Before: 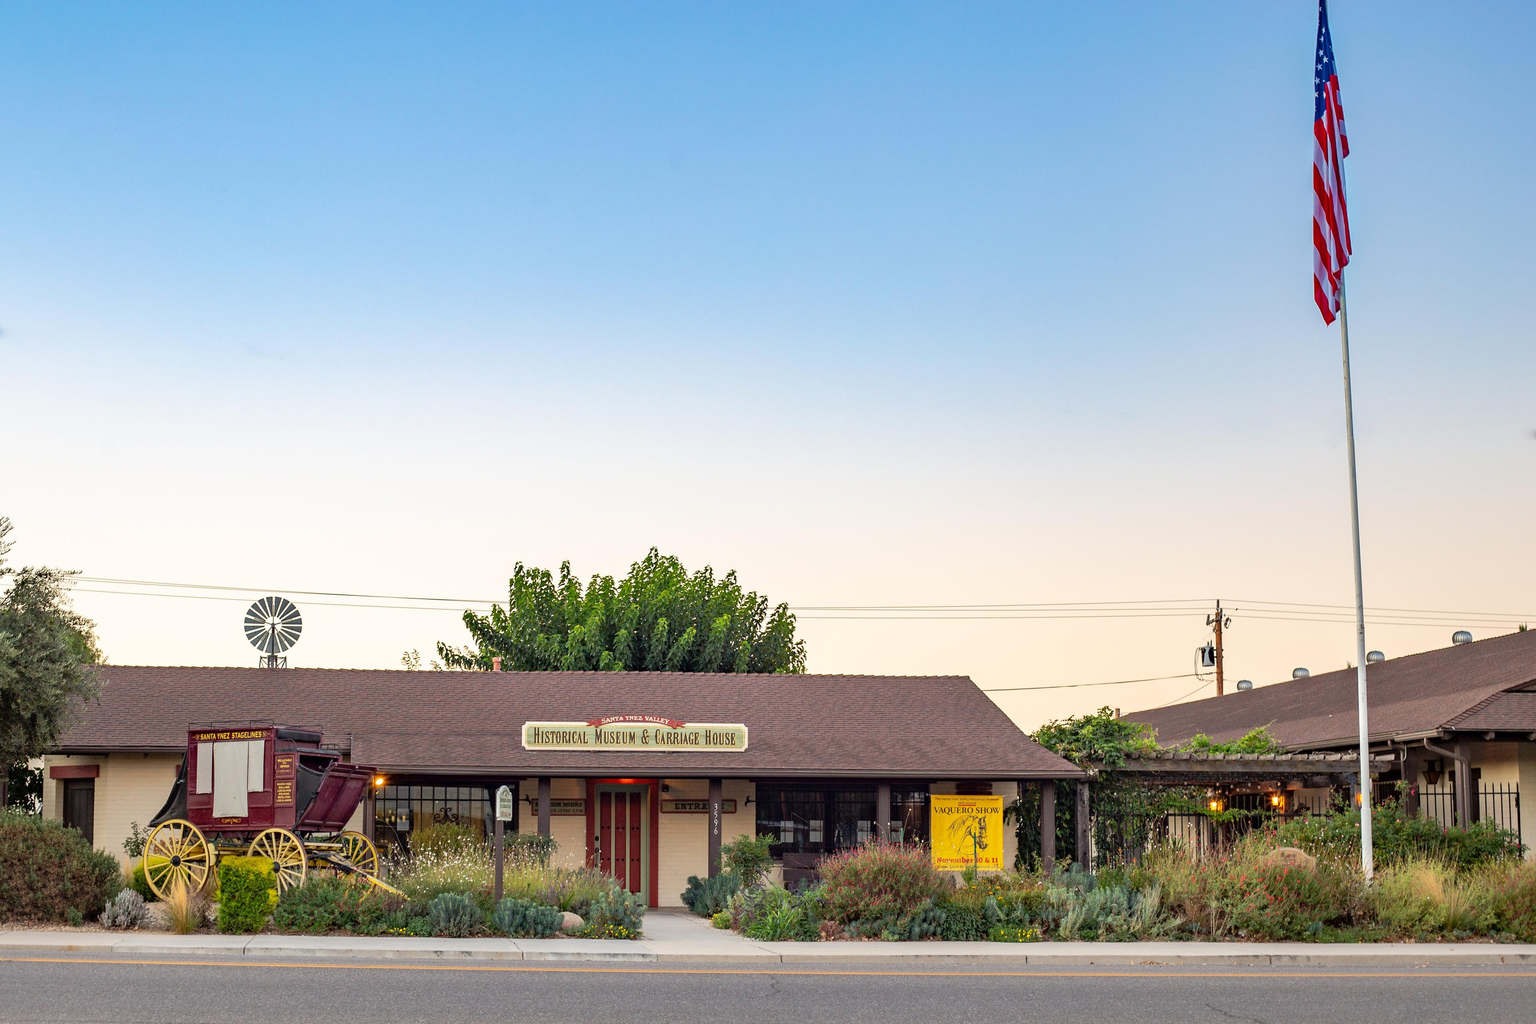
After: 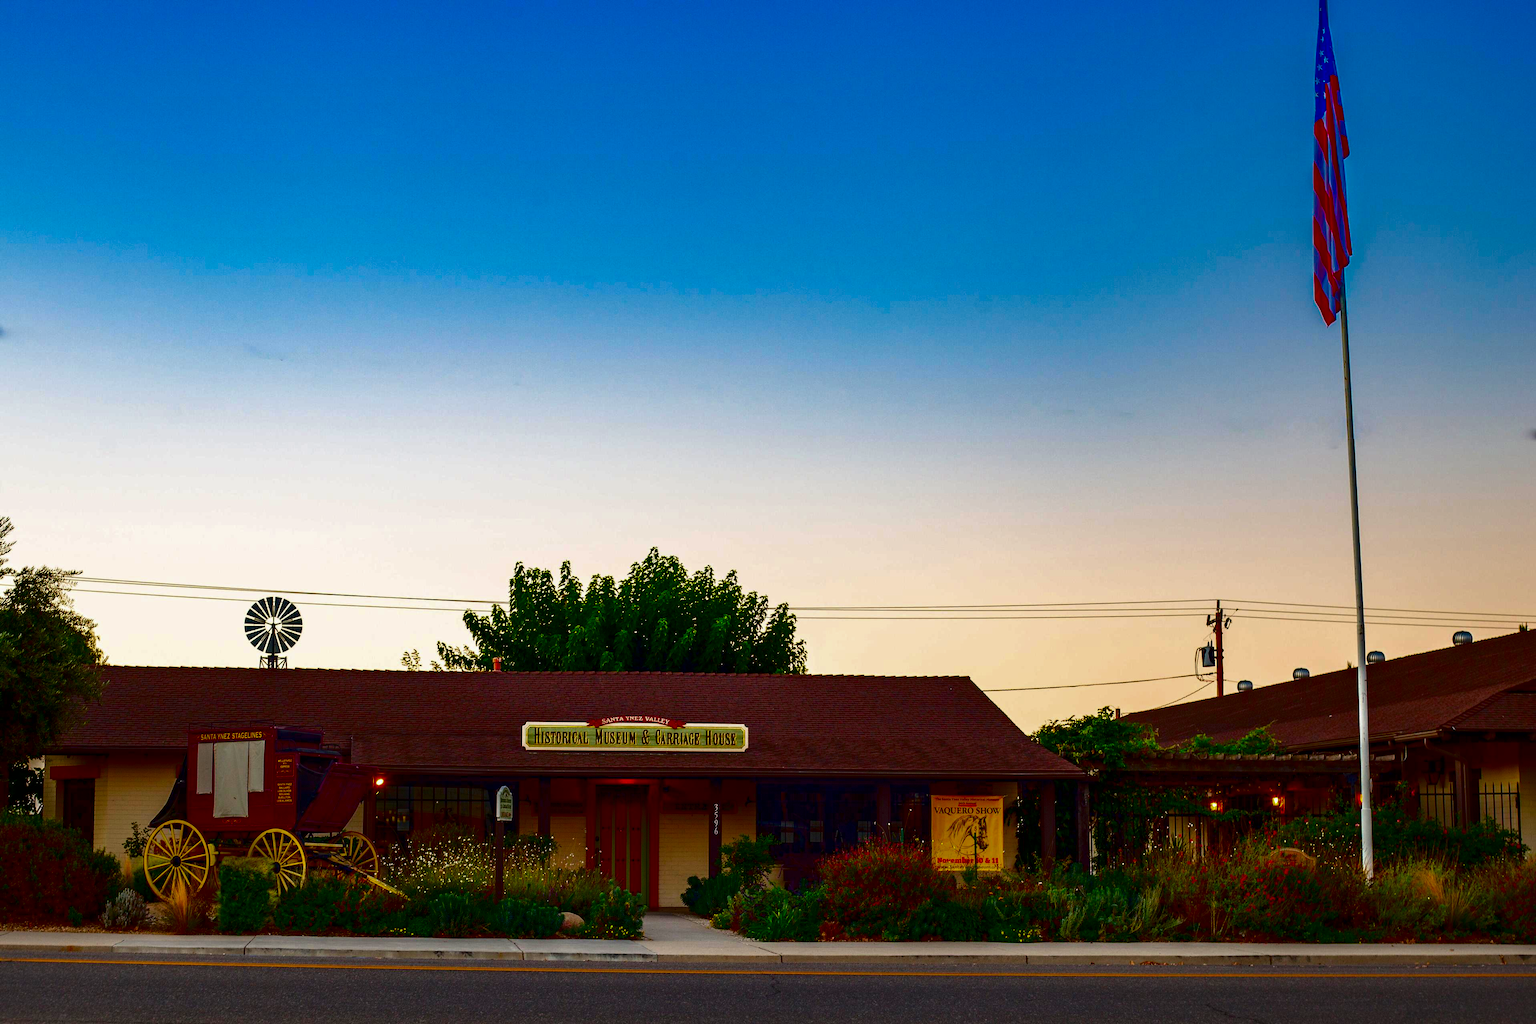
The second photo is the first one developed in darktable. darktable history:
contrast brightness saturation: brightness -0.981, saturation 0.997
